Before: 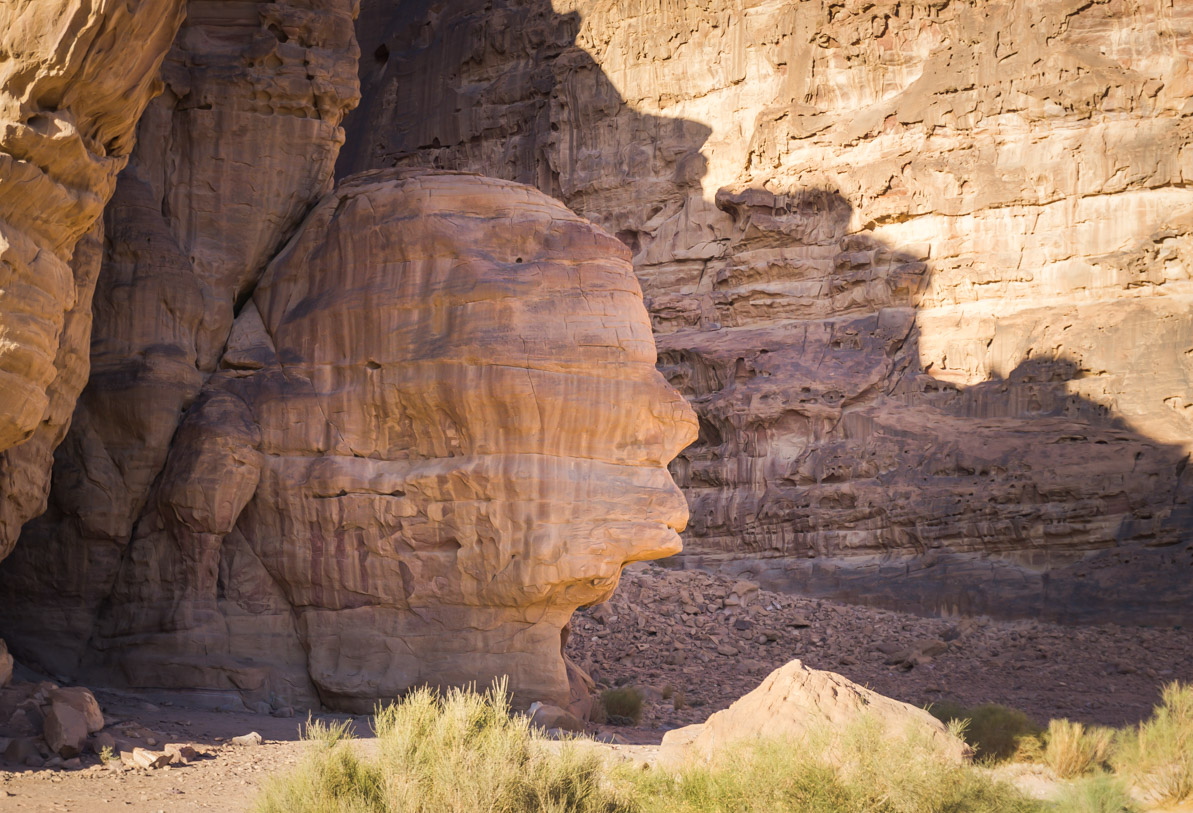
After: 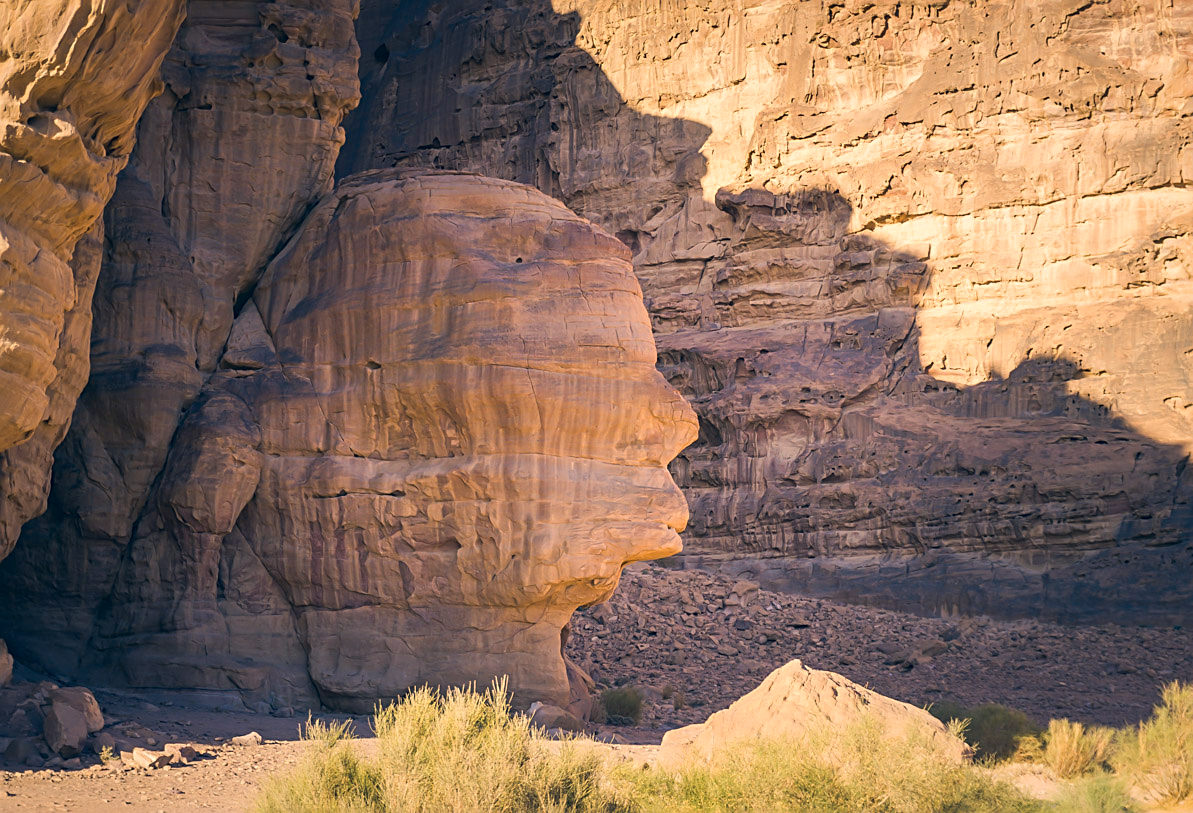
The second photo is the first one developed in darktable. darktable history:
color correction: highlights a* 10.32, highlights b* 14.66, shadows a* -9.59, shadows b* -15.02
sharpen: on, module defaults
